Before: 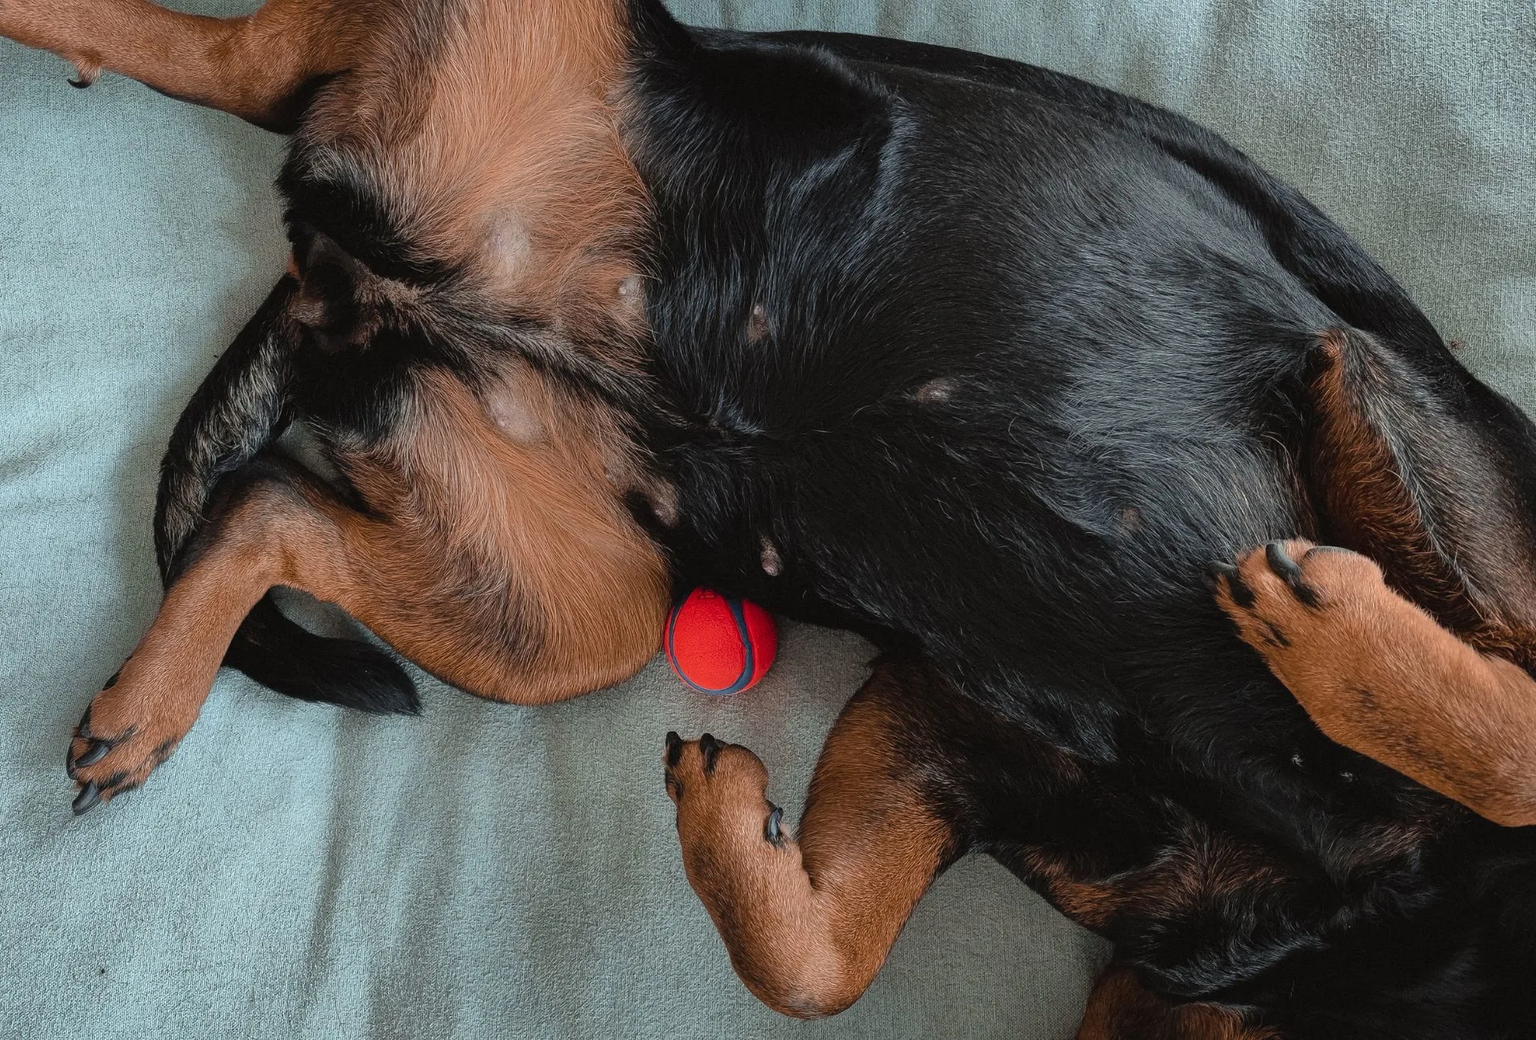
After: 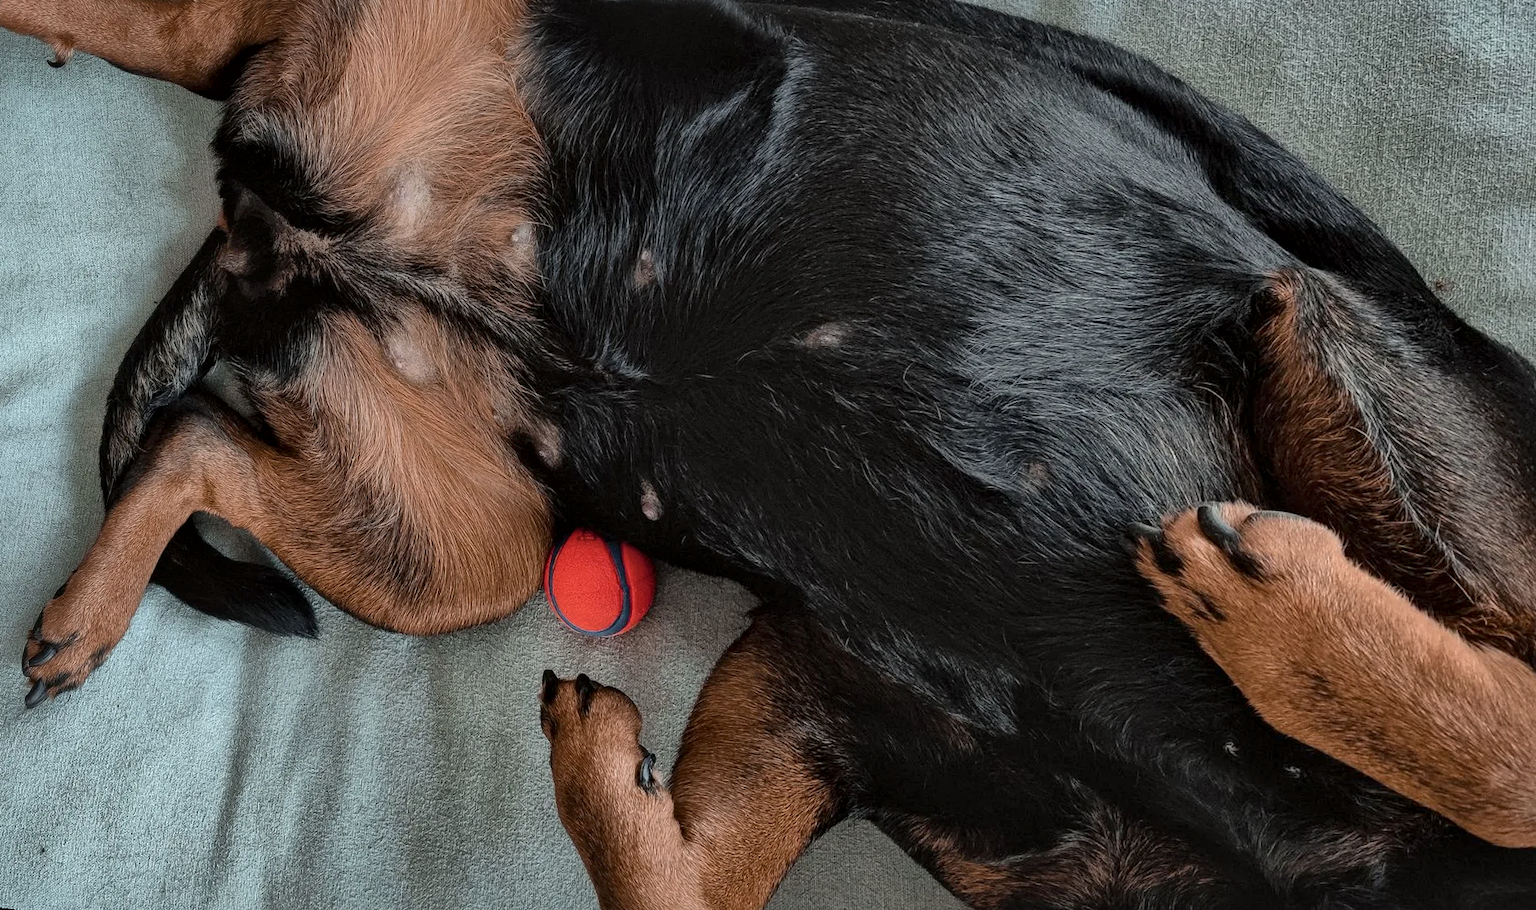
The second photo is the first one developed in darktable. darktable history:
rotate and perspective: rotation 1.69°, lens shift (vertical) -0.023, lens shift (horizontal) -0.291, crop left 0.025, crop right 0.988, crop top 0.092, crop bottom 0.842
local contrast: mode bilateral grid, contrast 20, coarseness 50, detail 171%, midtone range 0.2
contrast brightness saturation: contrast -0.08, brightness -0.04, saturation -0.11
exposure: black level correction 0.001, compensate highlight preservation false
